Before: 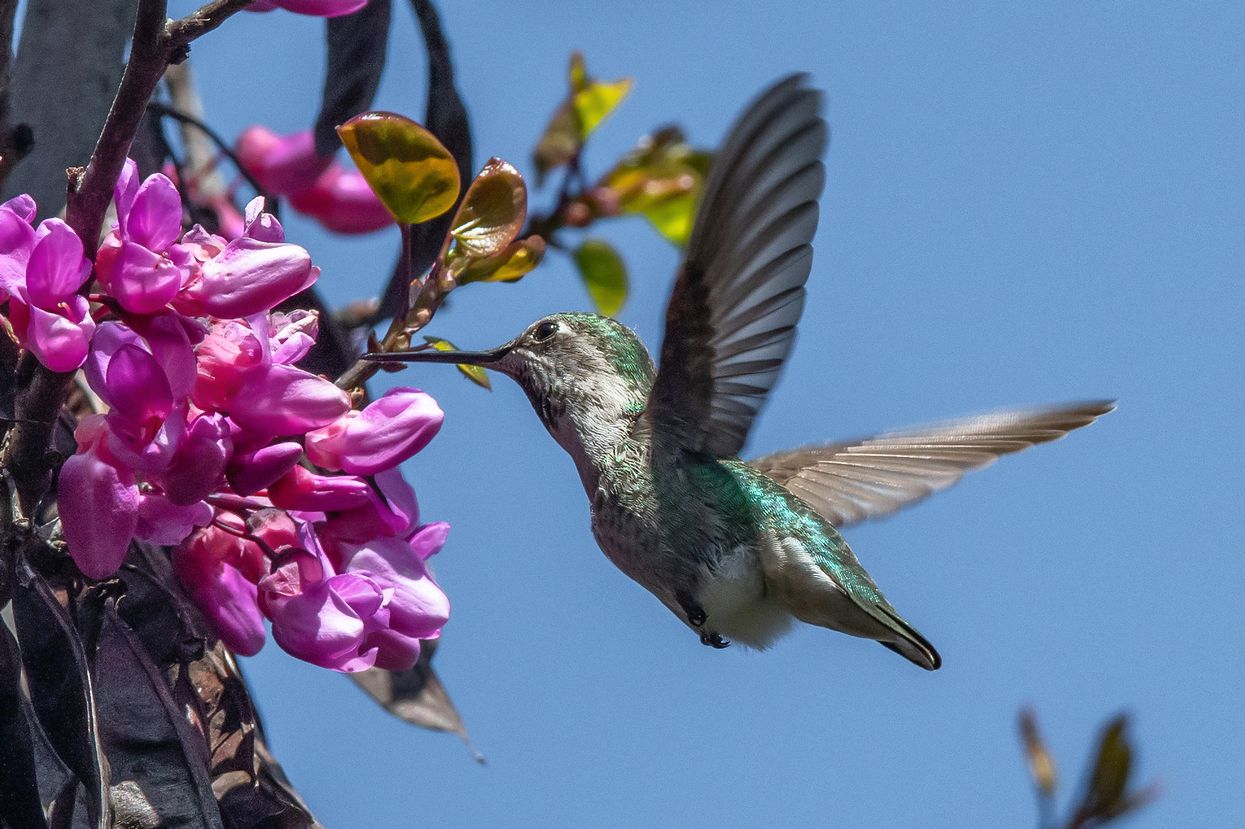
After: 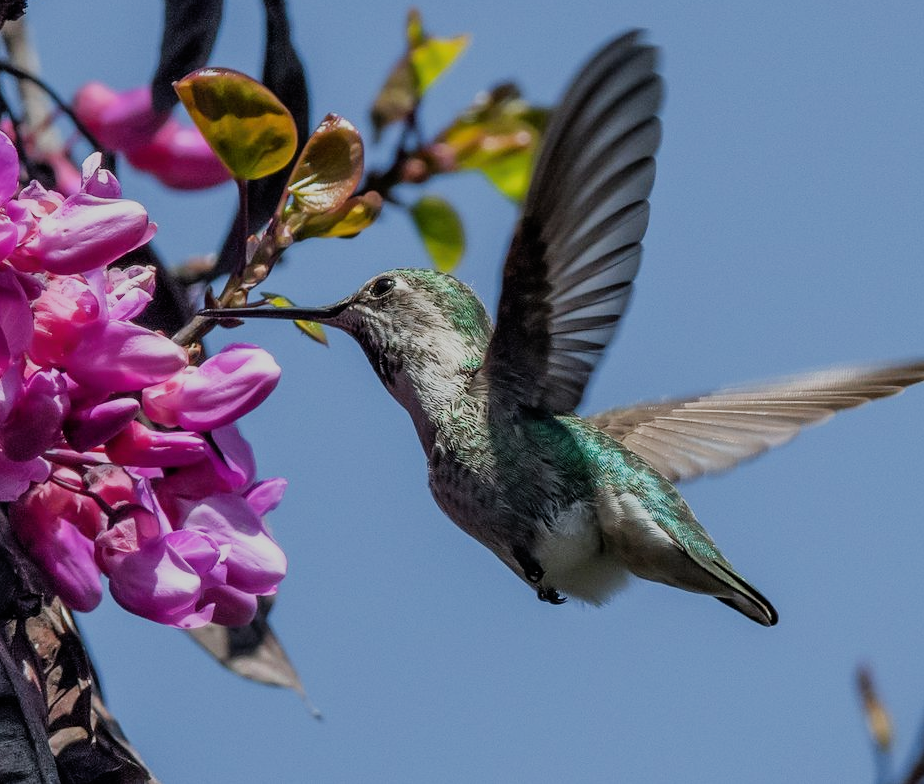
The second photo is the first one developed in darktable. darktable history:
crop and rotate: left 13.14%, top 5.339%, right 12.573%
filmic rgb: black relative exposure -6.98 EV, white relative exposure 5.67 EV, hardness 2.86
